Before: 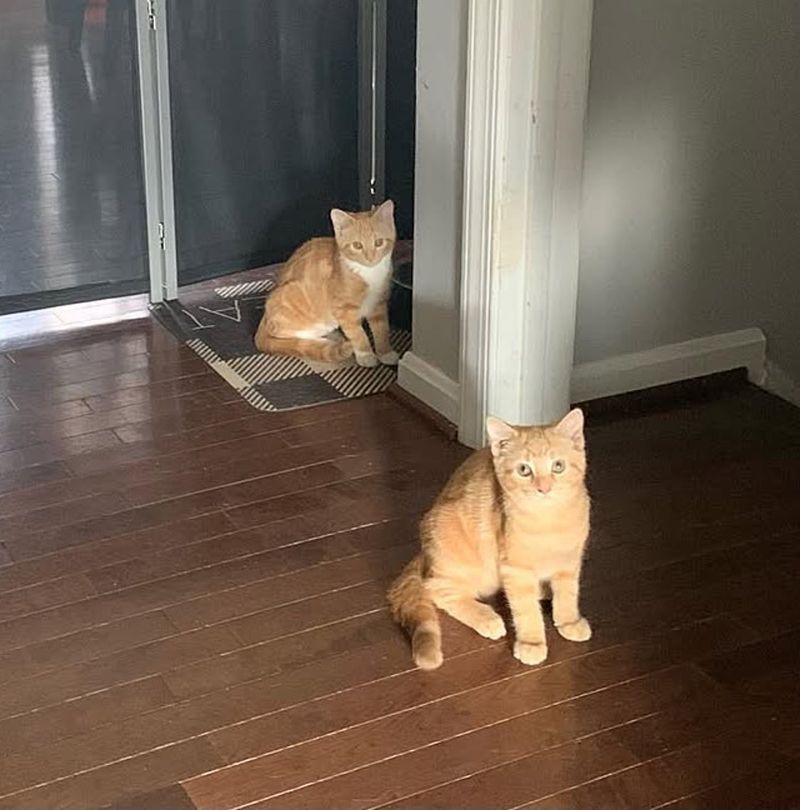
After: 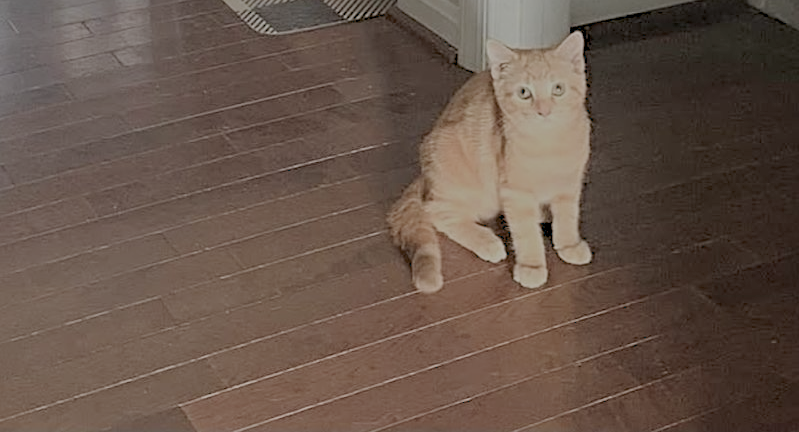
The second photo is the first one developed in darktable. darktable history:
filmic rgb: black relative exposure -15.98 EV, white relative exposure 7.95 EV, hardness 4.12, latitude 49.92%, contrast 0.516, iterations of high-quality reconstruction 0
crop and rotate: top 46.612%, right 0.036%
sharpen: radius 4.848
contrast brightness saturation: contrast 0.058, brightness -0.006, saturation -0.23
